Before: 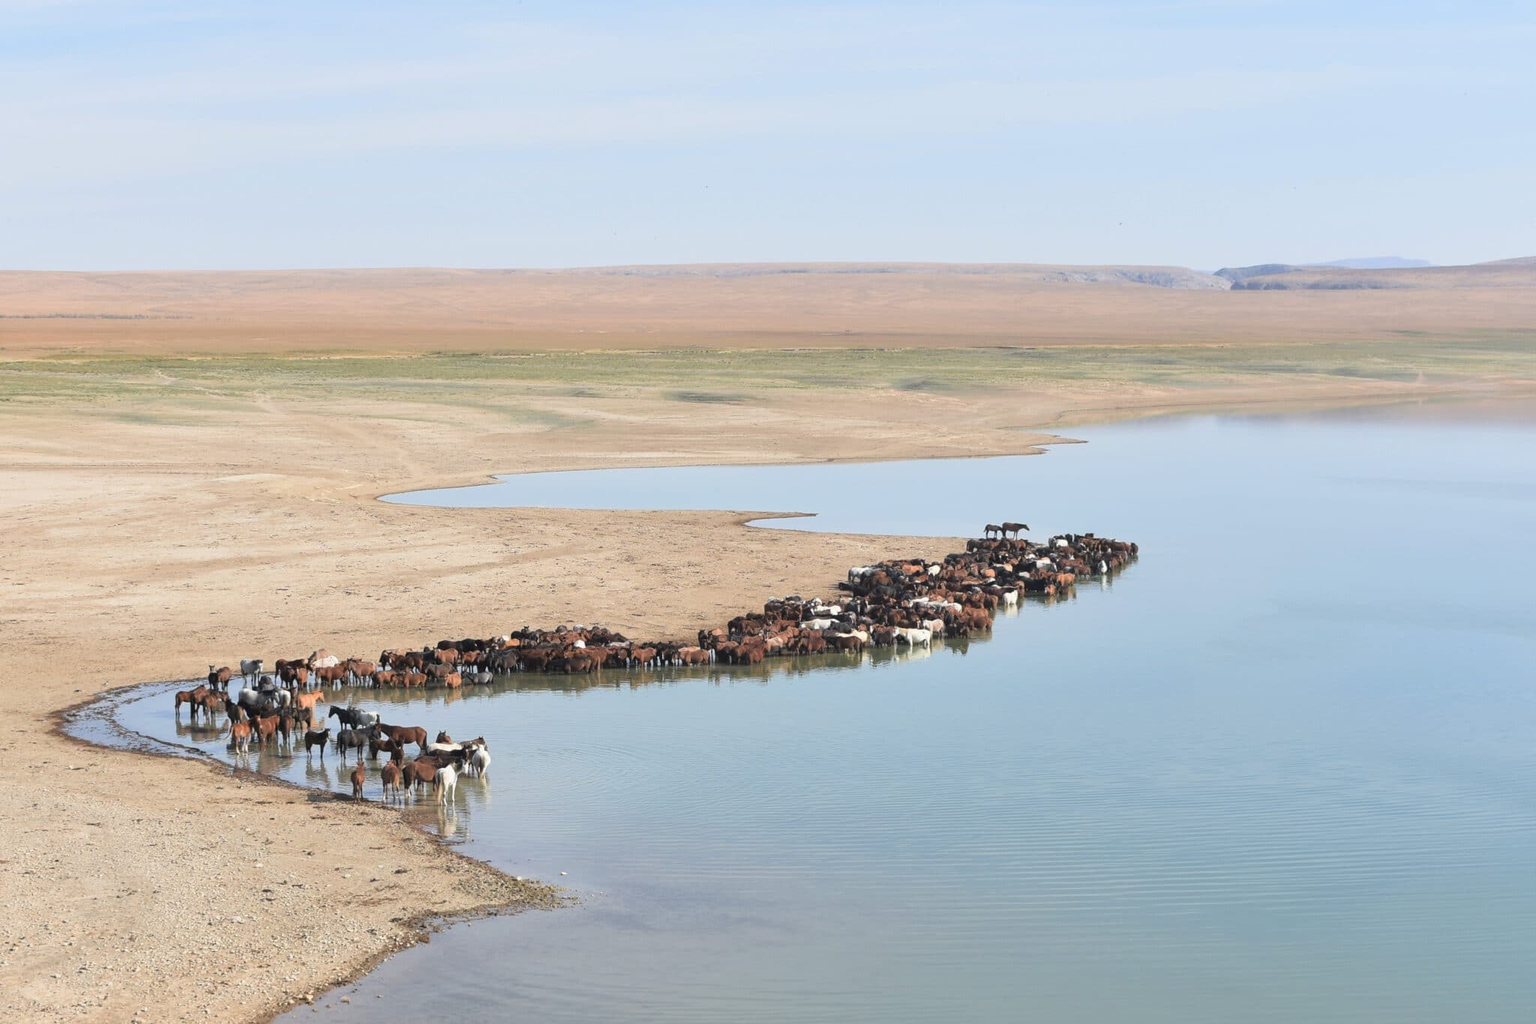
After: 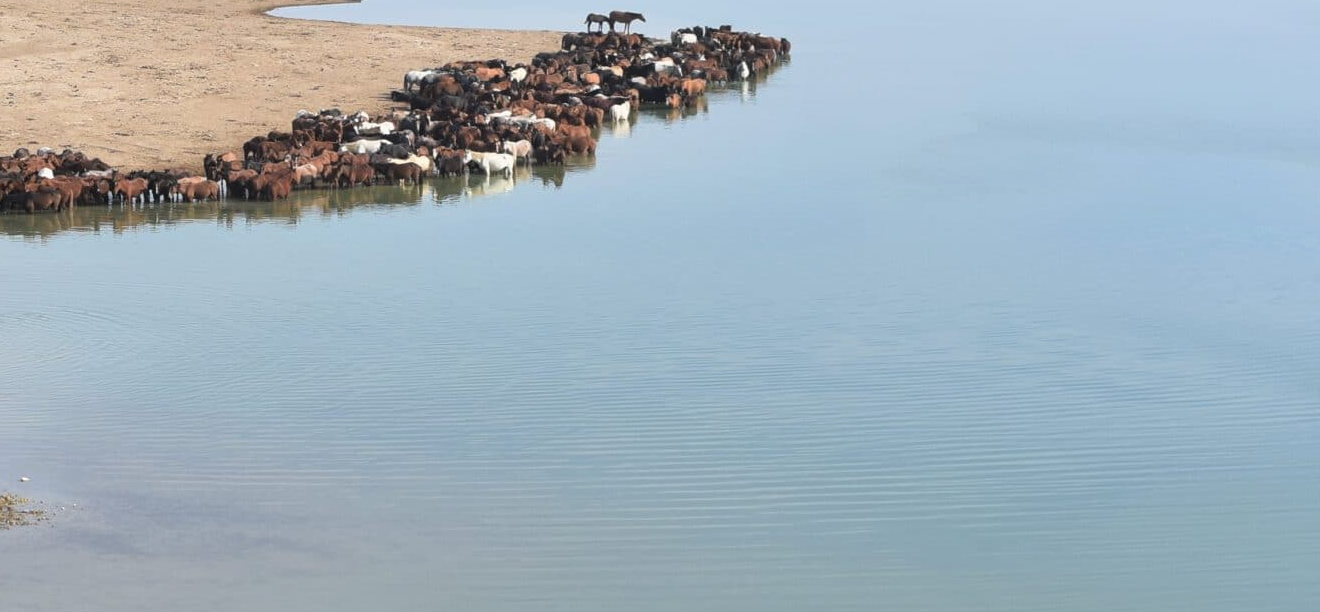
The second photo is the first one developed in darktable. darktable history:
crop and rotate: left 35.509%, top 50.238%, bottom 4.934%
tone equalizer: on, module defaults
